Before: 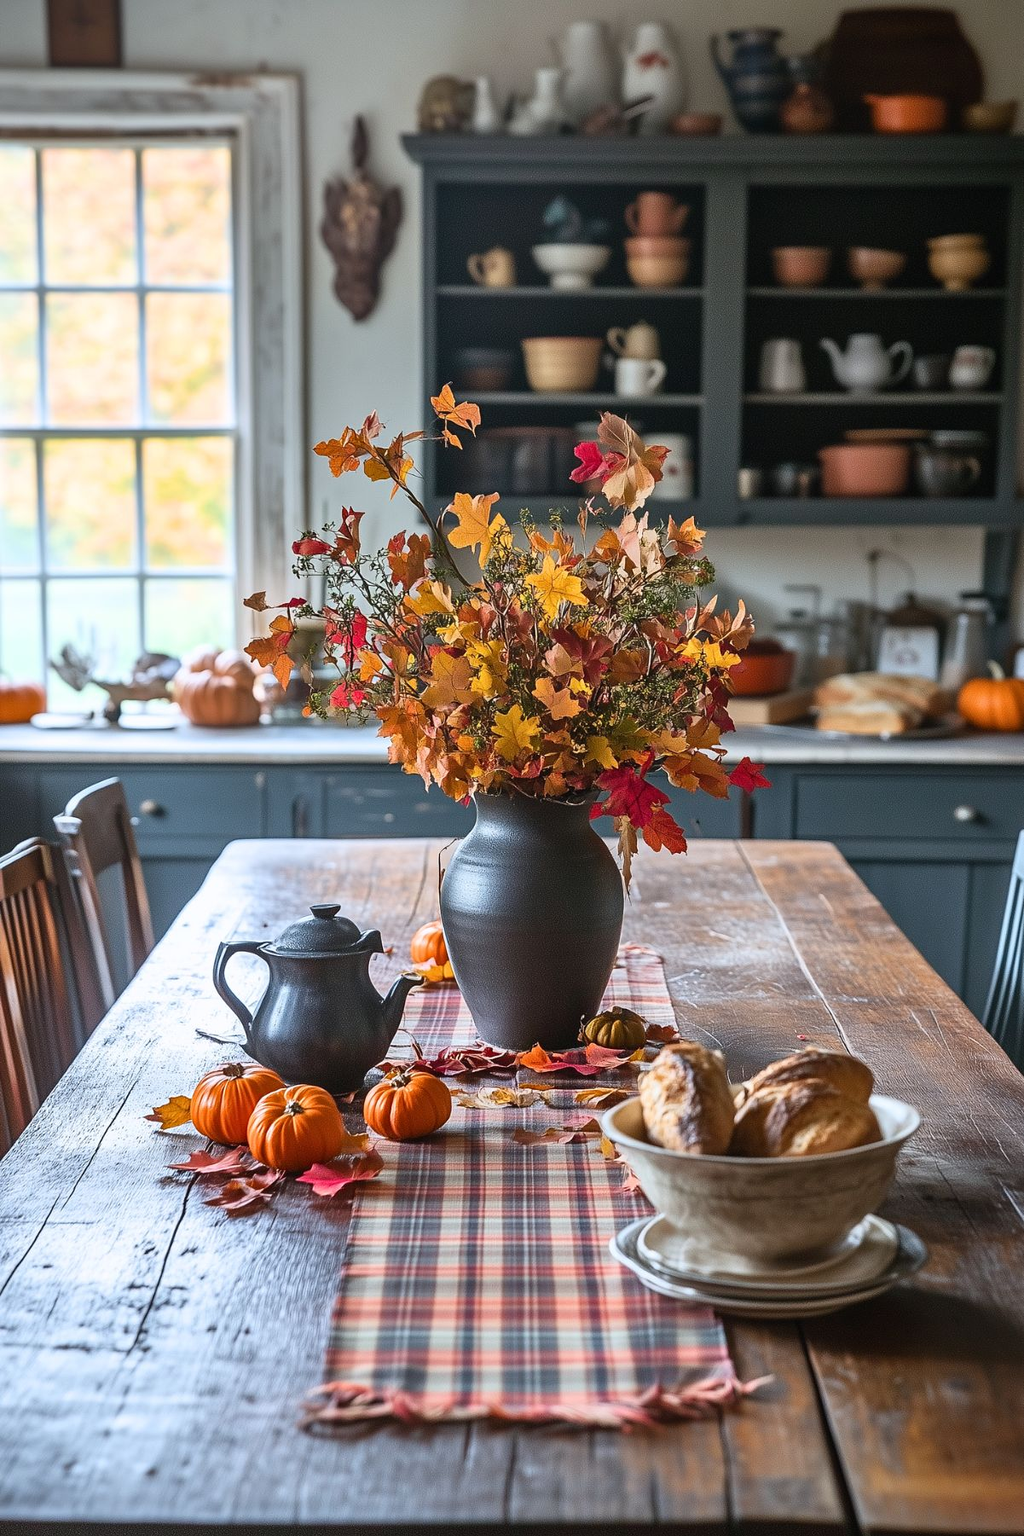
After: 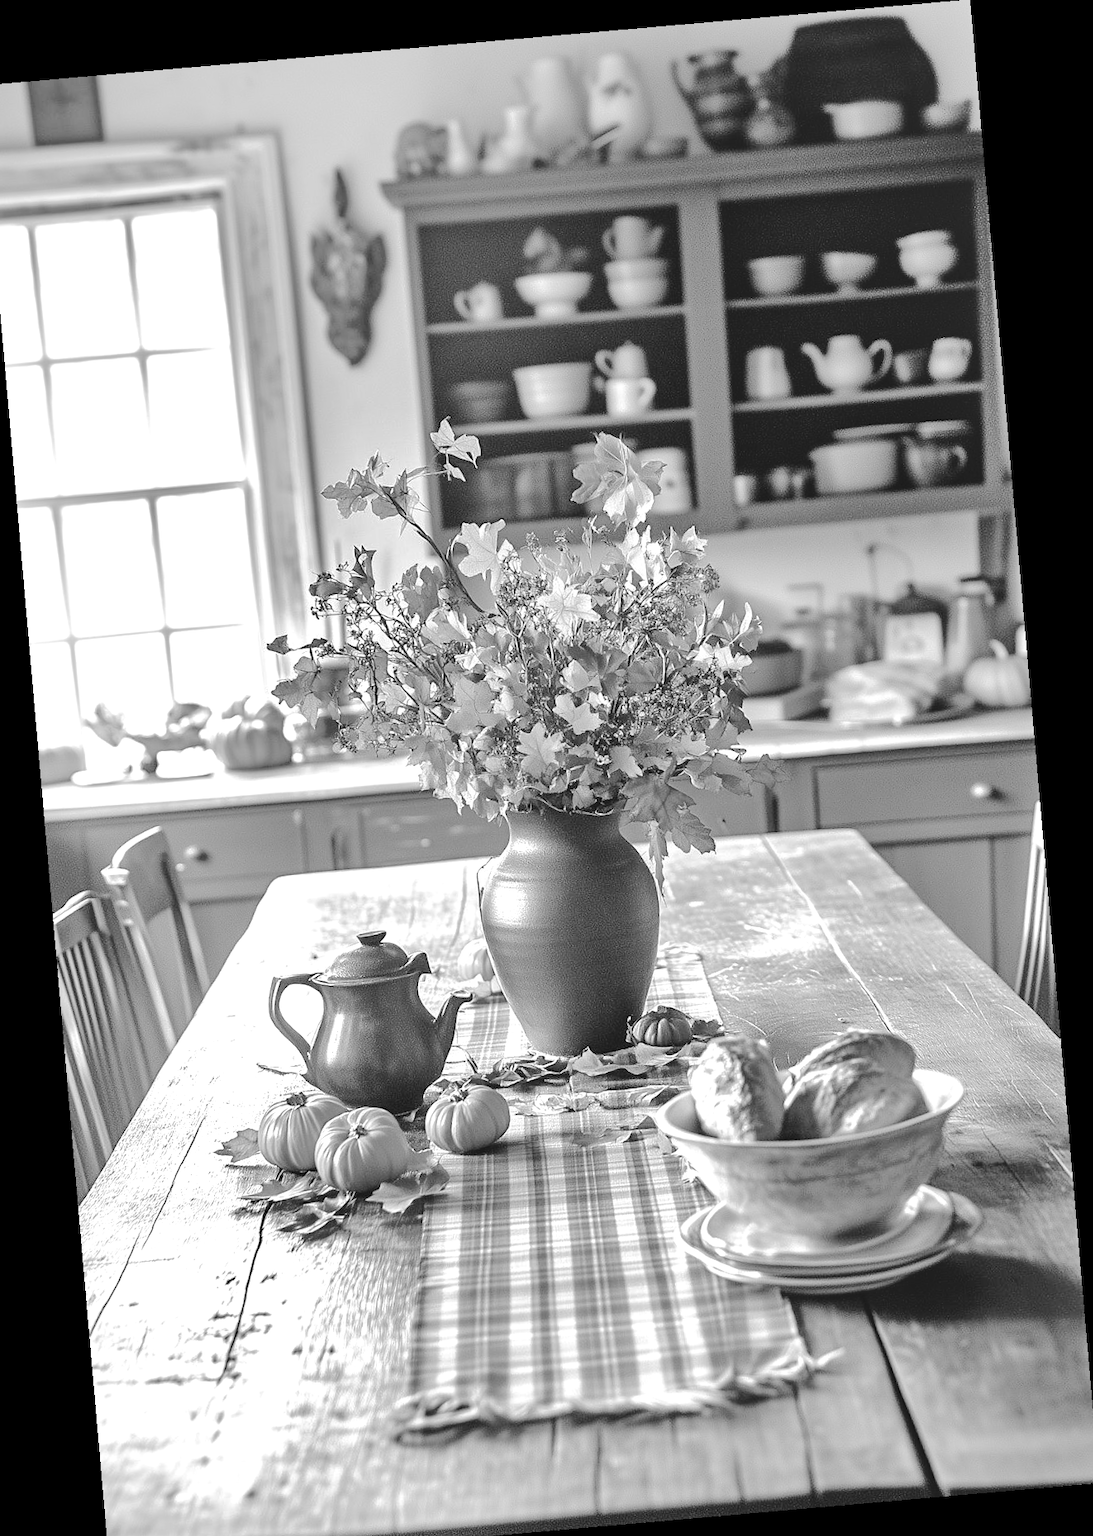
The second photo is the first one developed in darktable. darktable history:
contrast brightness saturation: brightness 0.18, saturation -0.5
rotate and perspective: rotation -4.98°, automatic cropping off
shadows and highlights: low approximation 0.01, soften with gaussian
crop: left 1.743%, right 0.268%, bottom 2.011%
monochrome: on, module defaults
tone curve: curves: ch0 [(0, 0) (0.003, 0.089) (0.011, 0.089) (0.025, 0.088) (0.044, 0.089) (0.069, 0.094) (0.1, 0.108) (0.136, 0.119) (0.177, 0.147) (0.224, 0.204) (0.277, 0.28) (0.335, 0.389) (0.399, 0.486) (0.468, 0.588) (0.543, 0.647) (0.623, 0.705) (0.709, 0.759) (0.801, 0.815) (0.898, 0.873) (1, 1)], preserve colors none
exposure: exposure 0.74 EV, compensate highlight preservation false
